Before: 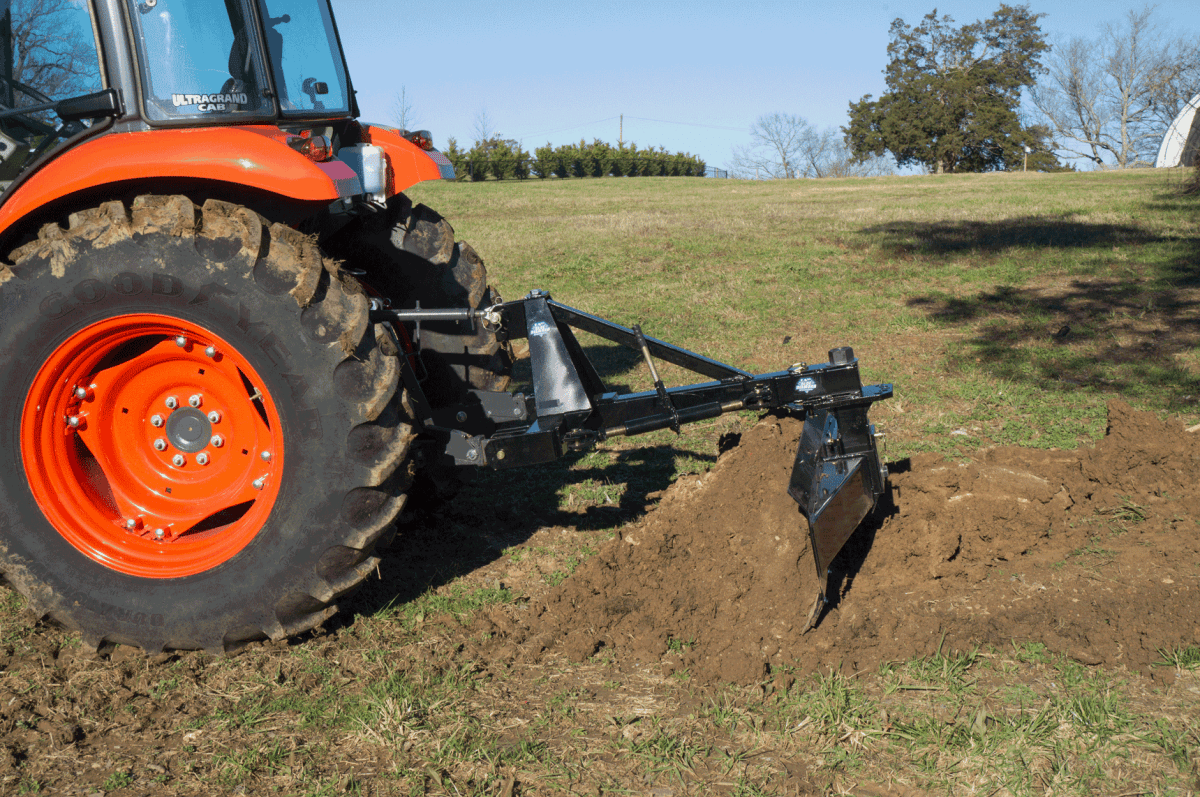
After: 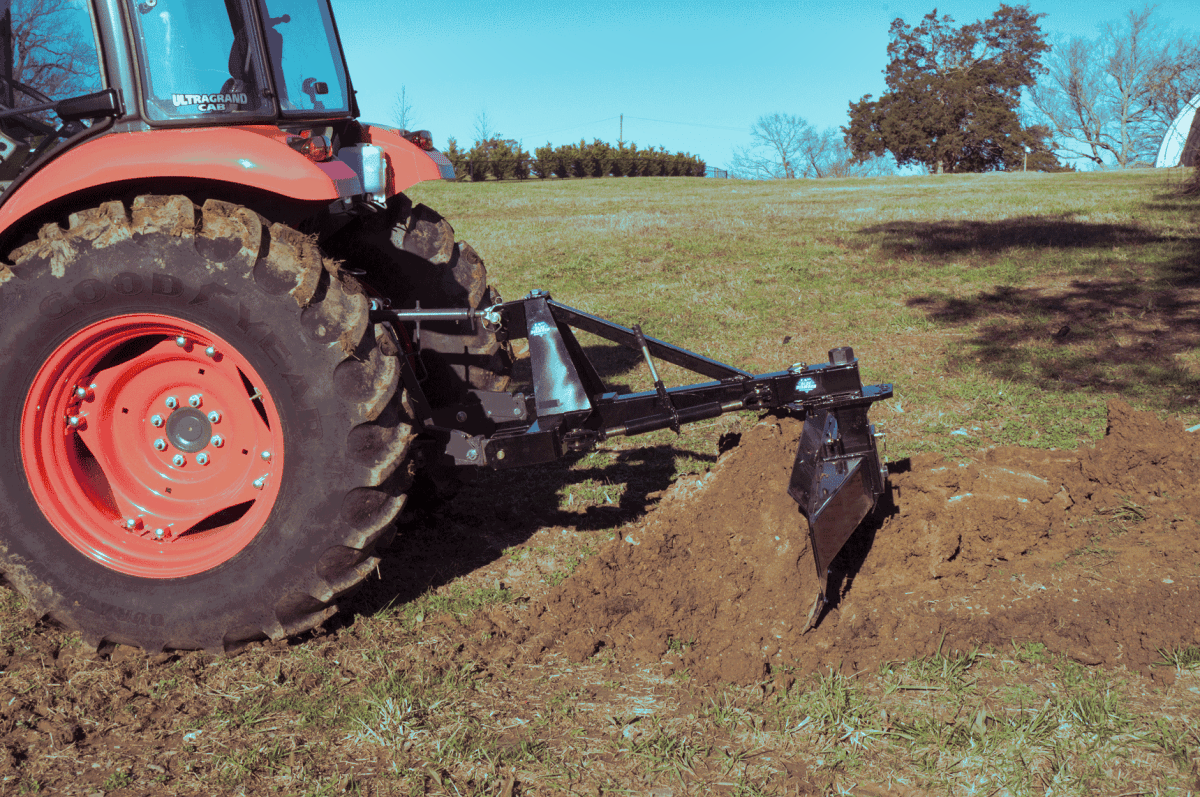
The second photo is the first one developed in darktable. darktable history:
split-toning: shadows › hue 327.6°, highlights › hue 198°, highlights › saturation 0.55, balance -21.25, compress 0%
shadows and highlights: shadows 22.7, highlights -48.71, soften with gaussian
